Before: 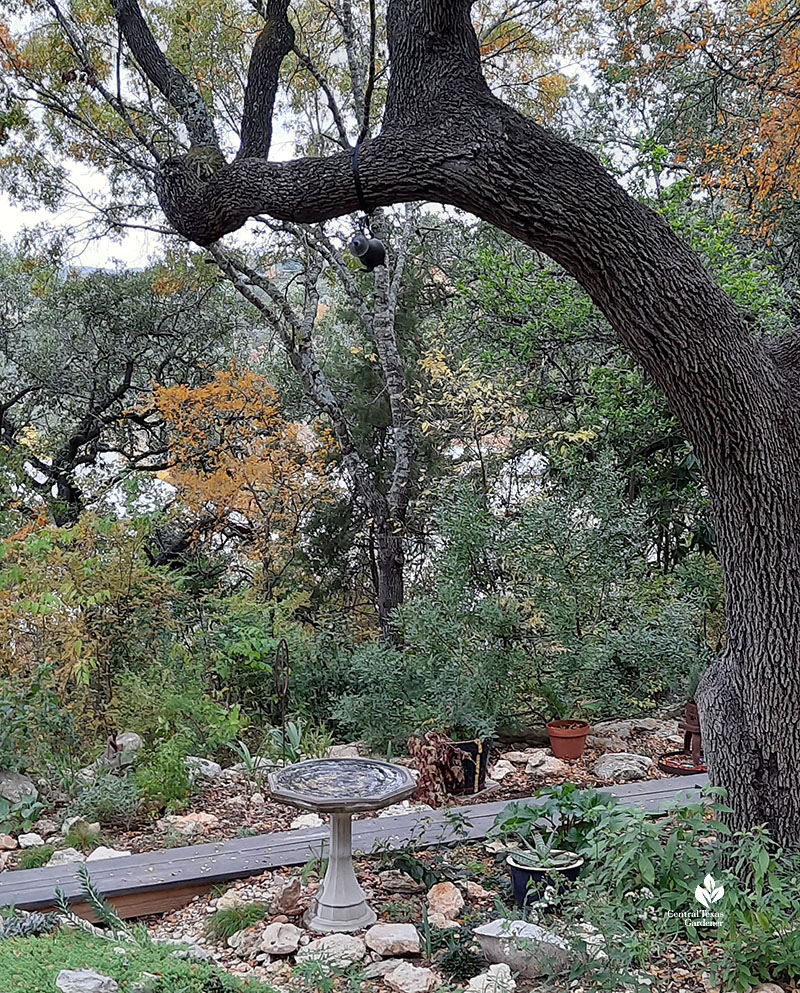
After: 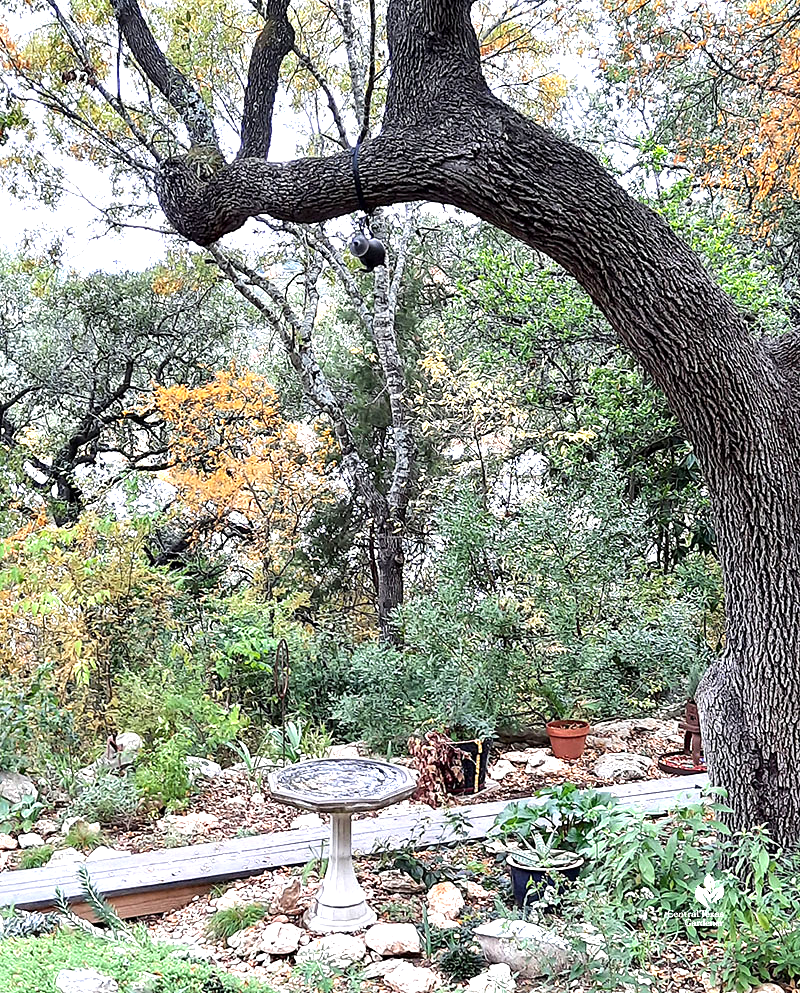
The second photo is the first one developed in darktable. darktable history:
exposure: black level correction 0.001, exposure 1.117 EV, compensate highlight preservation false
tone equalizer: -8 EV -0.382 EV, -7 EV -0.357 EV, -6 EV -0.357 EV, -5 EV -0.244 EV, -3 EV 0.242 EV, -2 EV 0.318 EV, -1 EV 0.392 EV, +0 EV 0.406 EV, edges refinement/feathering 500, mask exposure compensation -1.57 EV, preserve details no
